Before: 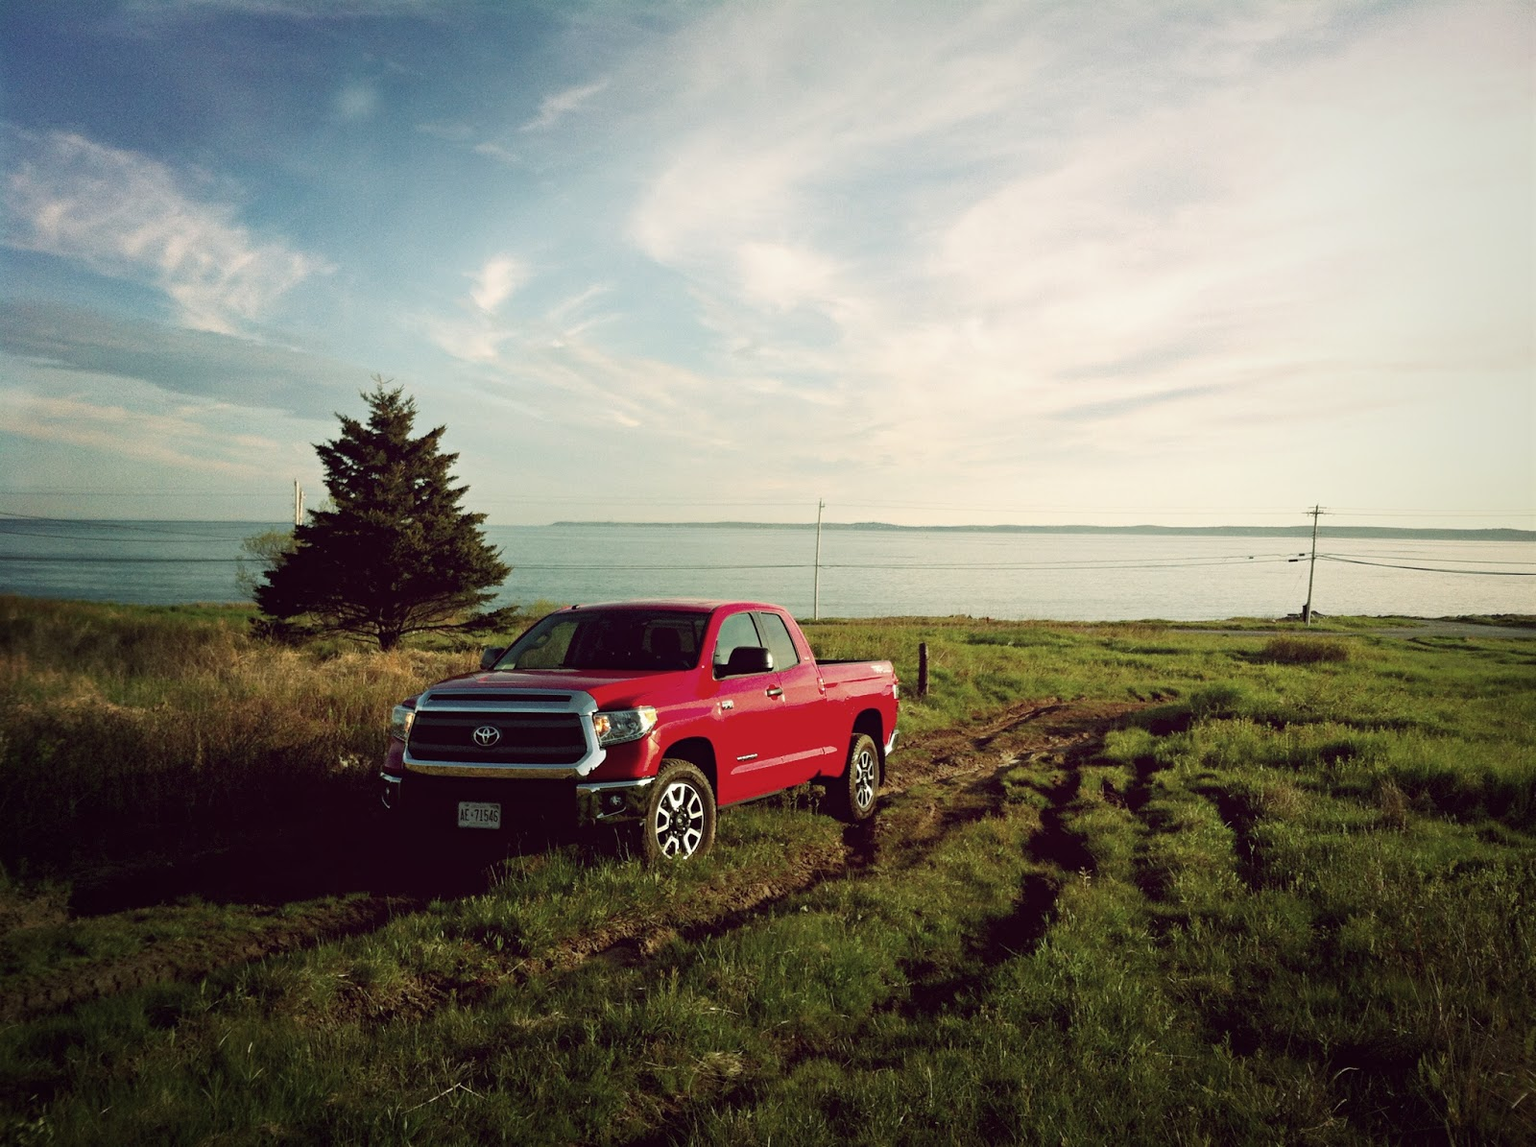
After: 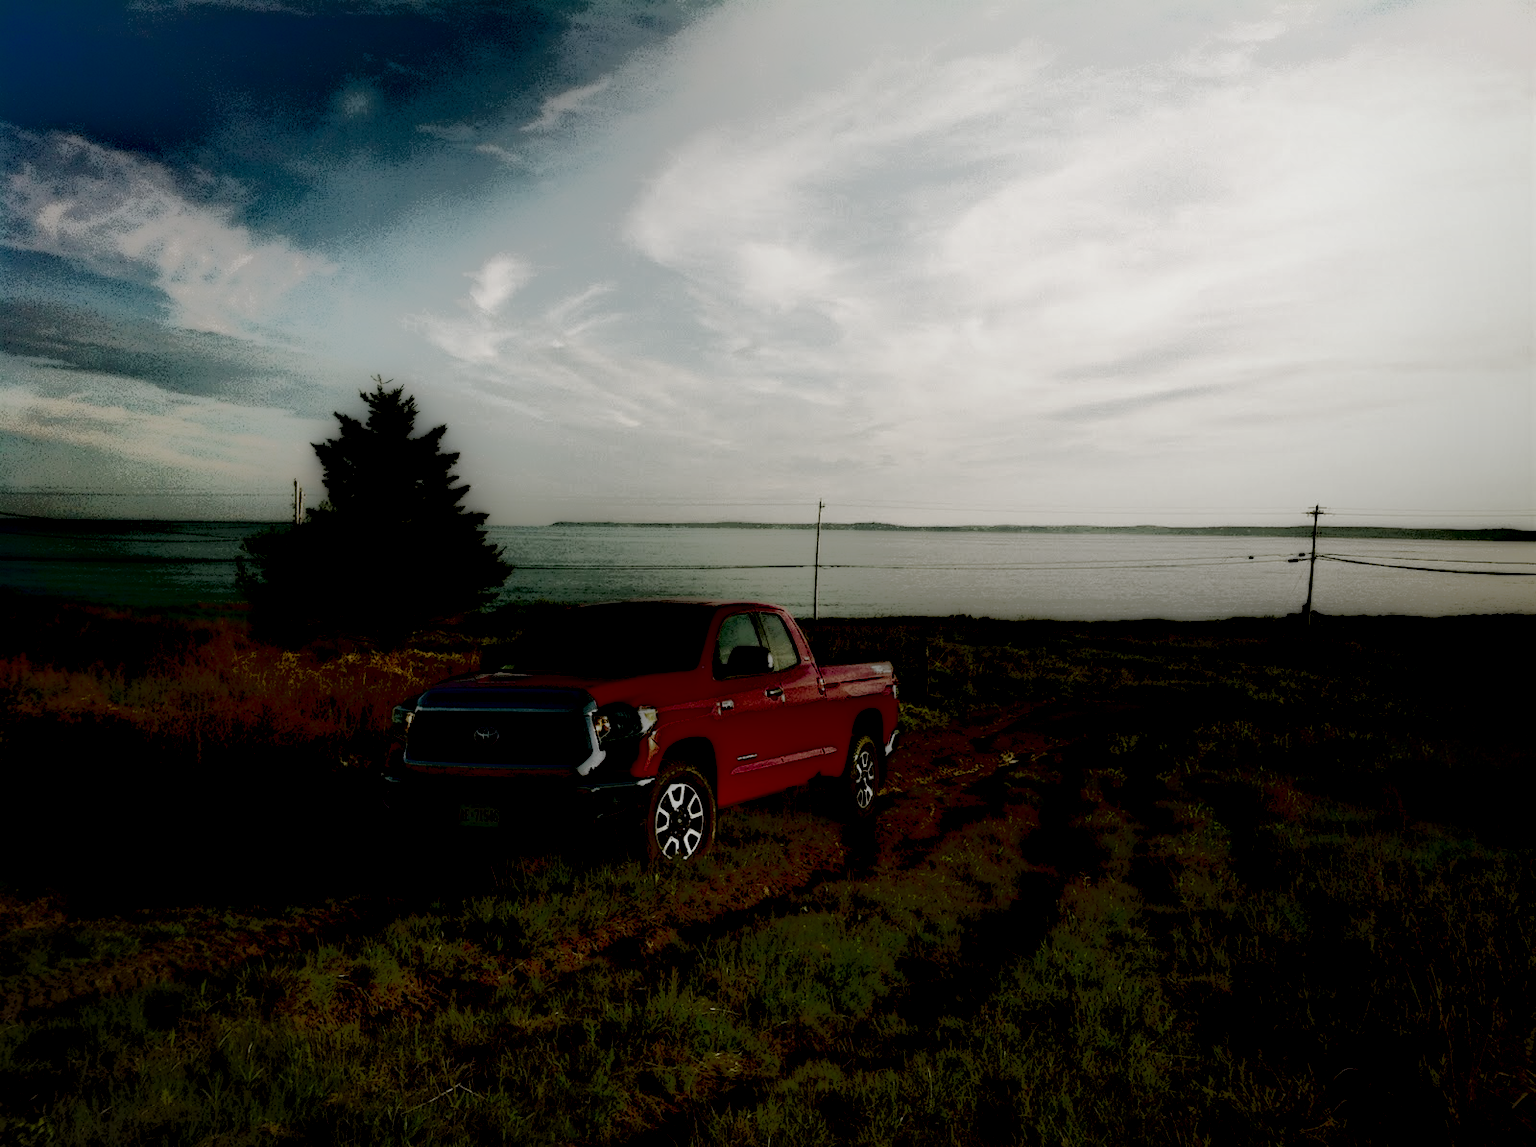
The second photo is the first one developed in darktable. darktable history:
base curve: curves: ch0 [(0, 0) (0.028, 0.03) (0.121, 0.232) (0.46, 0.748) (0.859, 0.968) (1, 1)], preserve colors none
contrast brightness saturation: contrast 0.033, brightness -0.037
tone curve: curves: ch0 [(0, 0) (0.003, 0.032) (0.53, 0.368) (0.901, 0.866) (1, 1)], color space Lab, independent channels, preserve colors none
local contrast: highlights 5%, shadows 248%, detail 164%, midtone range 0.003
